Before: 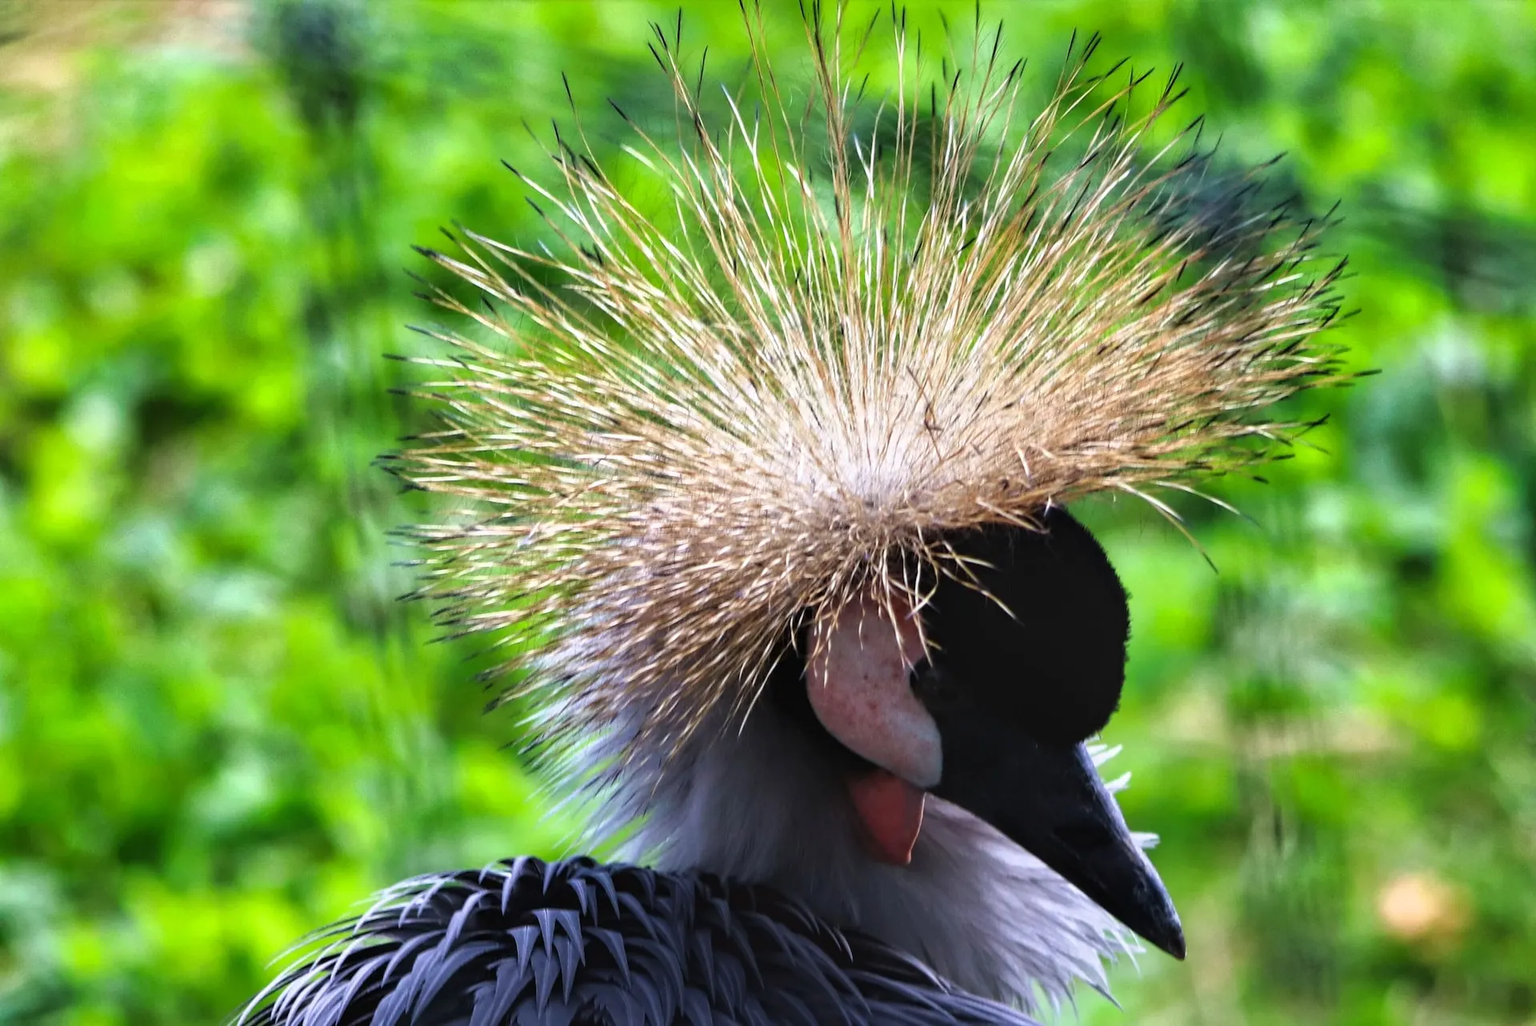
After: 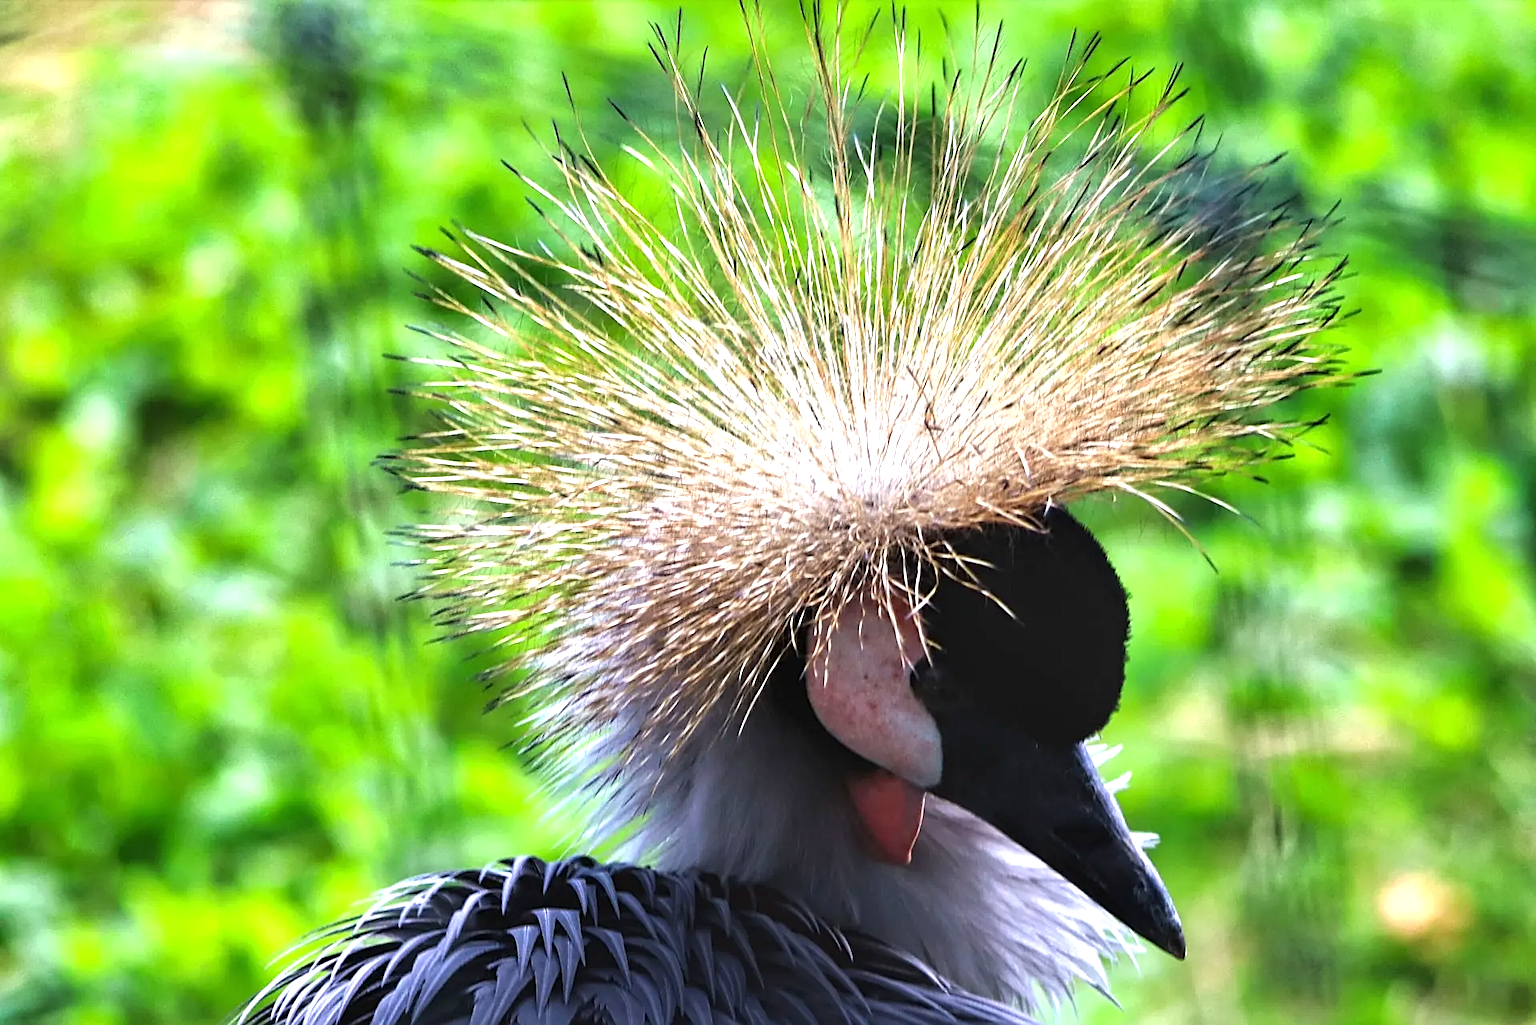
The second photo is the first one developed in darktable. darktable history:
exposure: exposure 0.6 EV, compensate highlight preservation false
sharpen: amount 0.55
